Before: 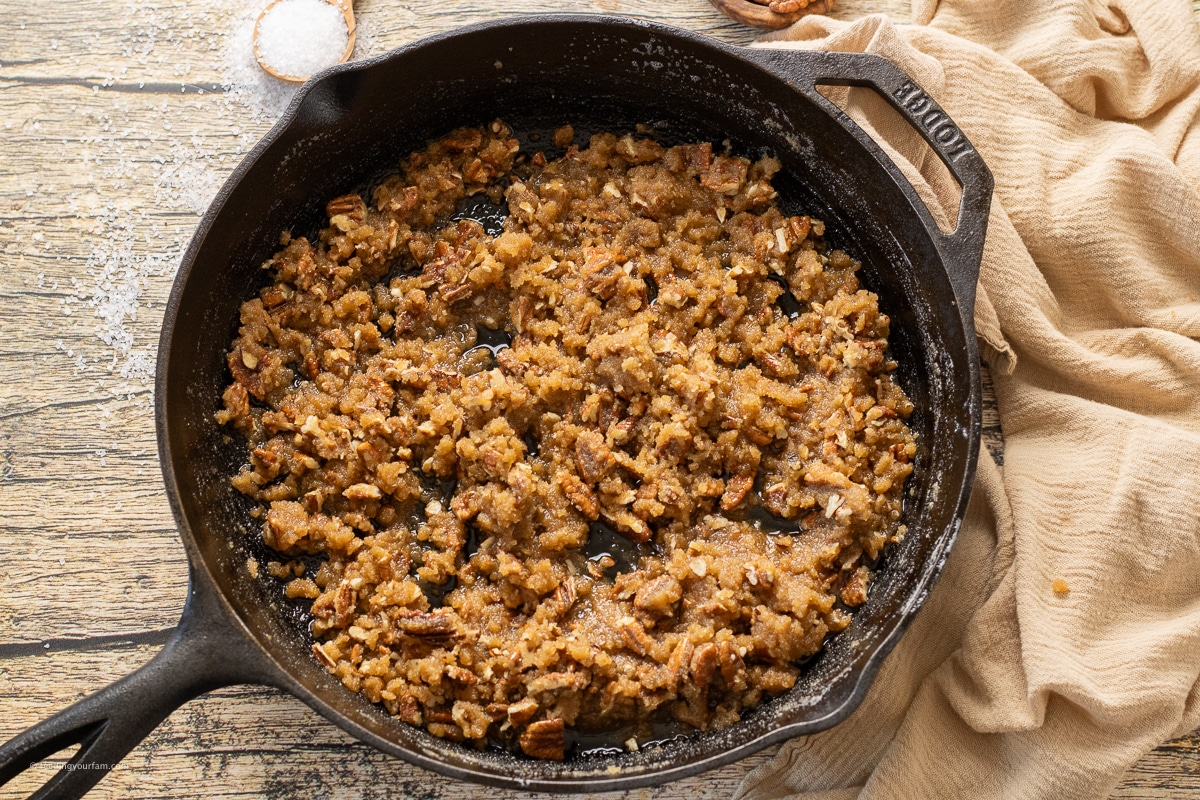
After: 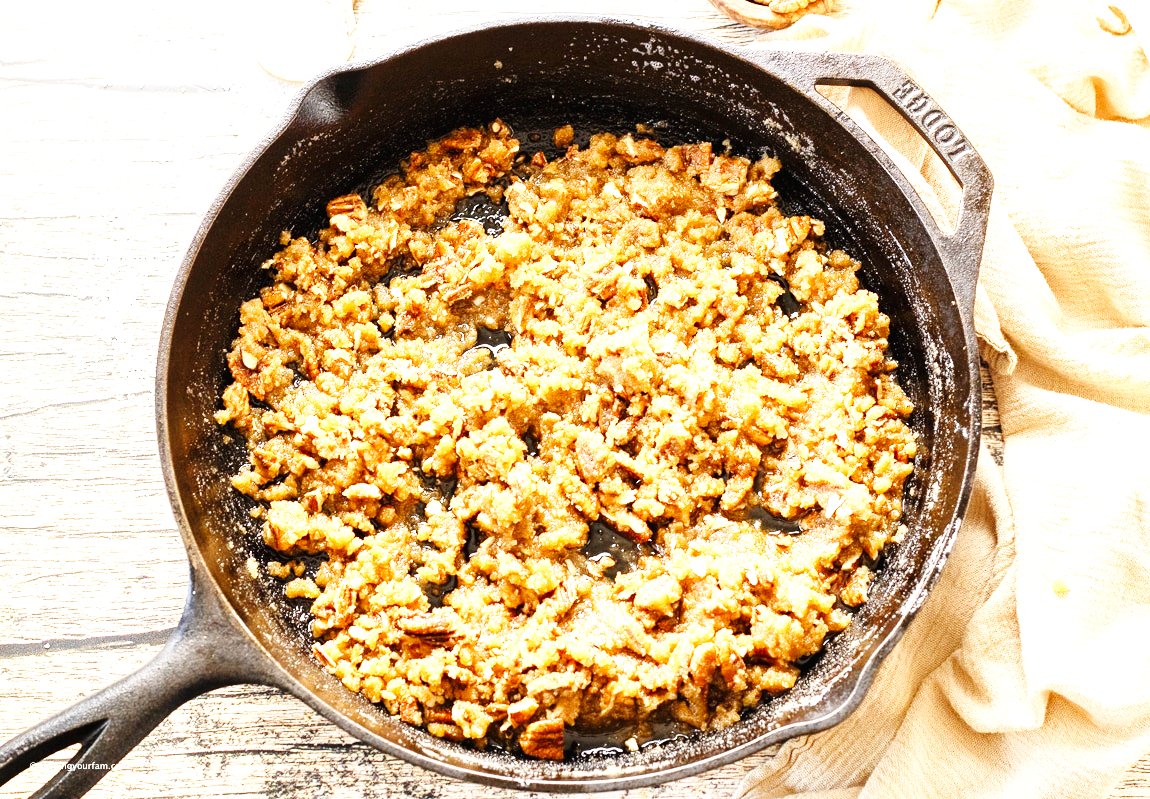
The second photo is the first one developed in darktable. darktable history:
crop: right 4.126%, bottom 0.031%
white balance: emerald 1
exposure: black level correction 0, exposure 1.2 EV, compensate highlight preservation false
base curve: curves: ch0 [(0, 0.003) (0.001, 0.002) (0.006, 0.004) (0.02, 0.022) (0.048, 0.086) (0.094, 0.234) (0.162, 0.431) (0.258, 0.629) (0.385, 0.8) (0.548, 0.918) (0.751, 0.988) (1, 1)], preserve colors none
